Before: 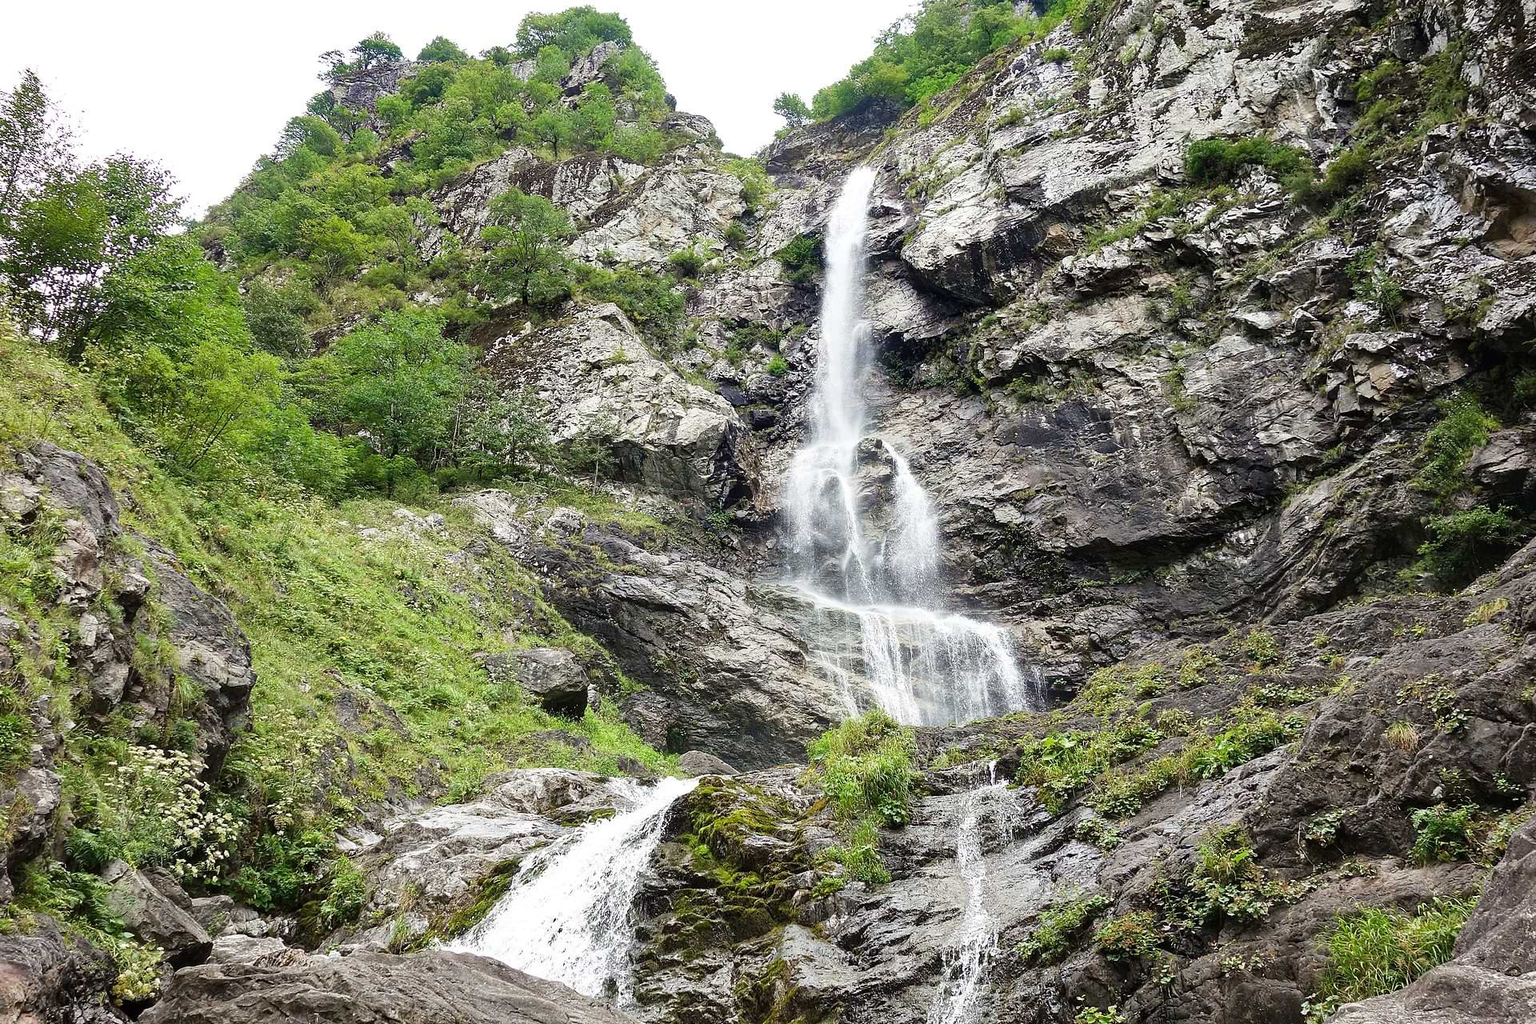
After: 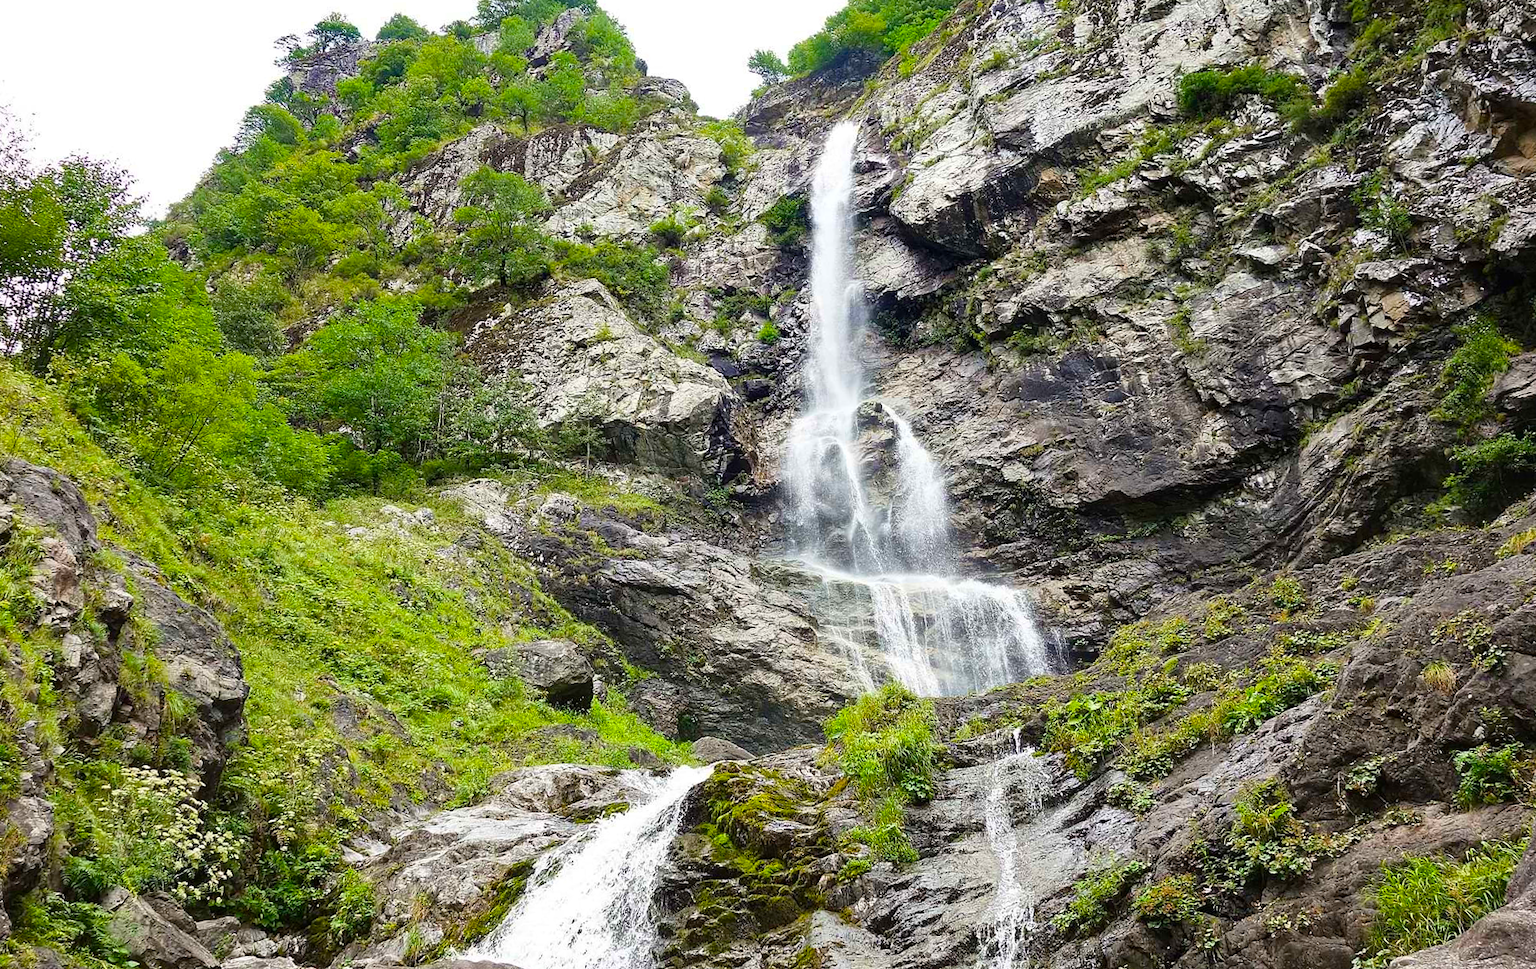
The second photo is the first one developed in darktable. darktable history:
rotate and perspective: rotation -3.52°, crop left 0.036, crop right 0.964, crop top 0.081, crop bottom 0.919
color balance rgb: linear chroma grading › global chroma 15%, perceptual saturation grading › global saturation 30%
